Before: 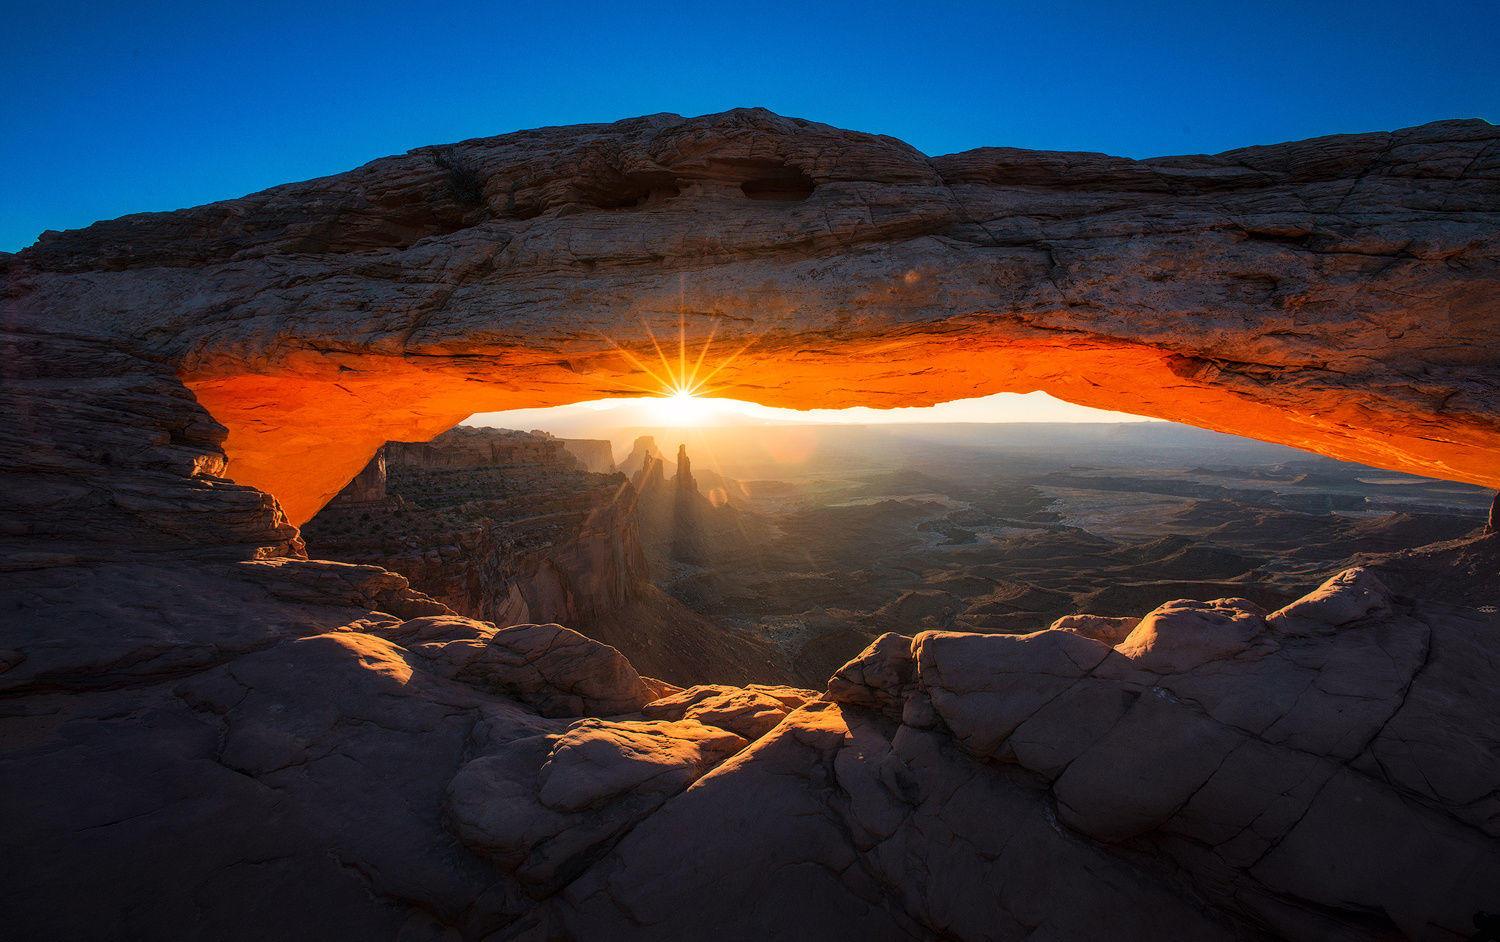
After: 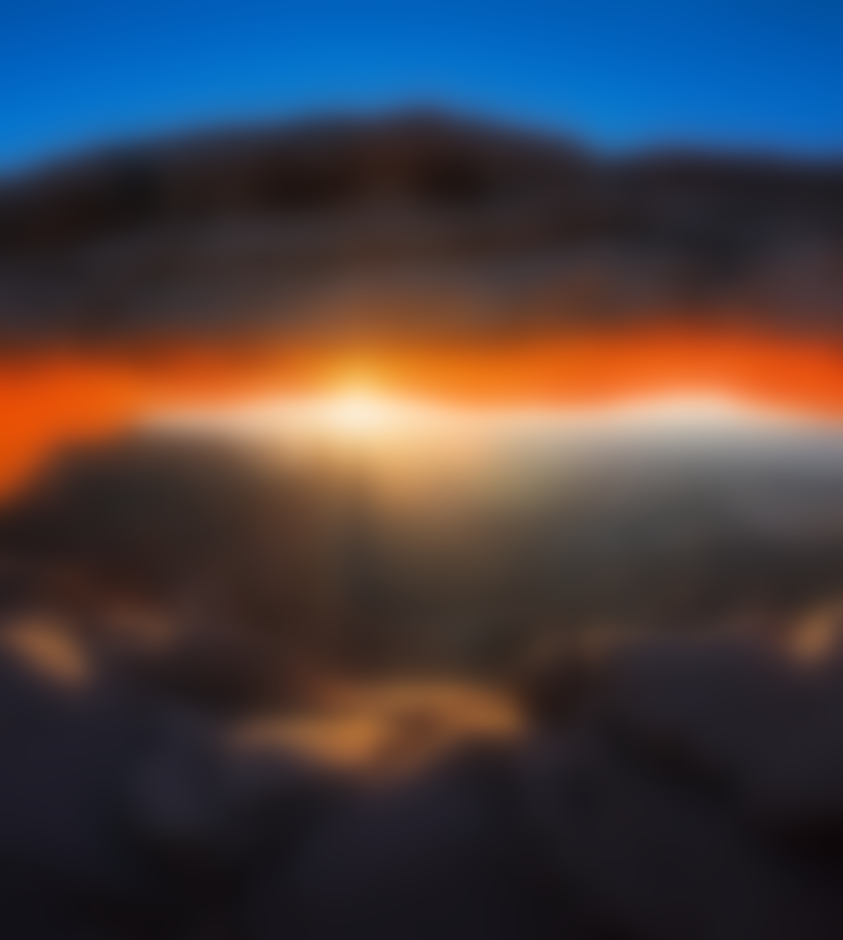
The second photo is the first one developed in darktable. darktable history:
white balance: red 0.982, blue 1.018
lowpass: radius 16, unbound 0
local contrast: mode bilateral grid, contrast 15, coarseness 36, detail 105%, midtone range 0.2
crop: left 21.674%, right 22.086%
